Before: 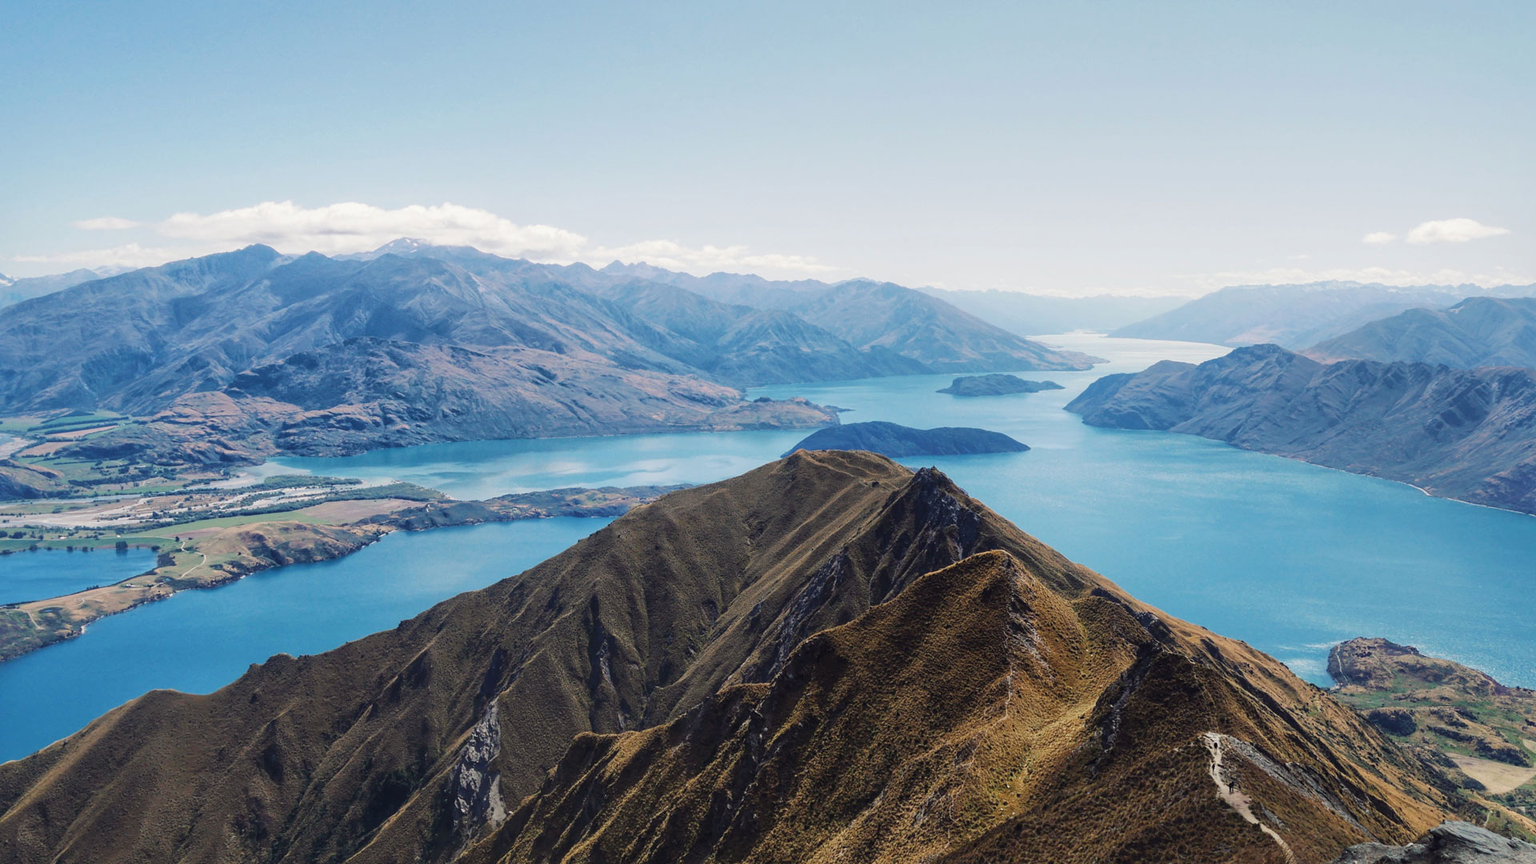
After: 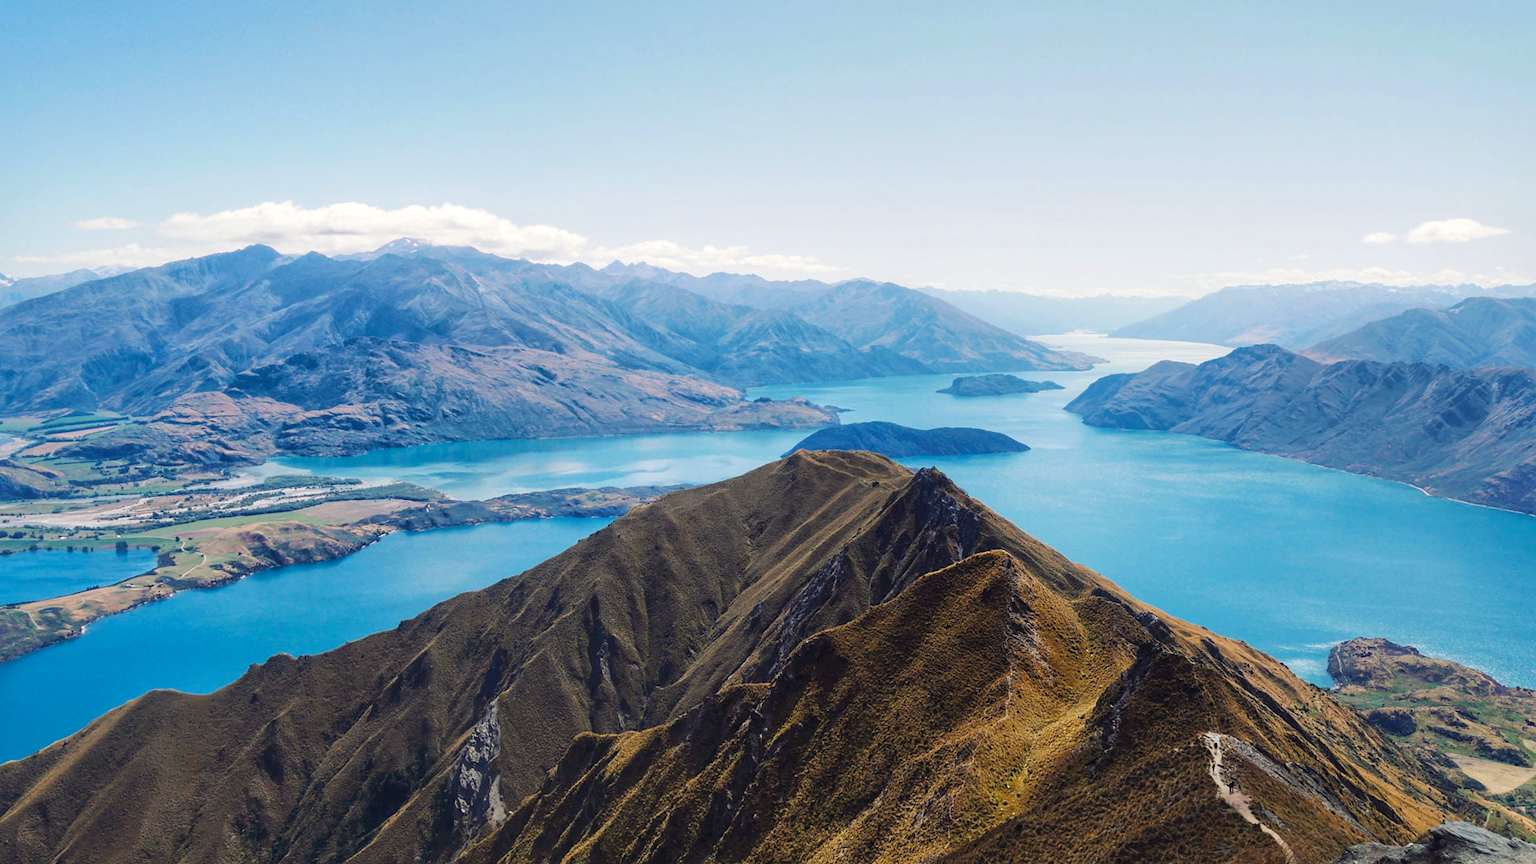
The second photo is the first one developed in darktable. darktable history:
color balance rgb: linear chroma grading › global chroma 8.518%, perceptual saturation grading › global saturation 10.136%, perceptual brilliance grading › global brilliance 3.311%
